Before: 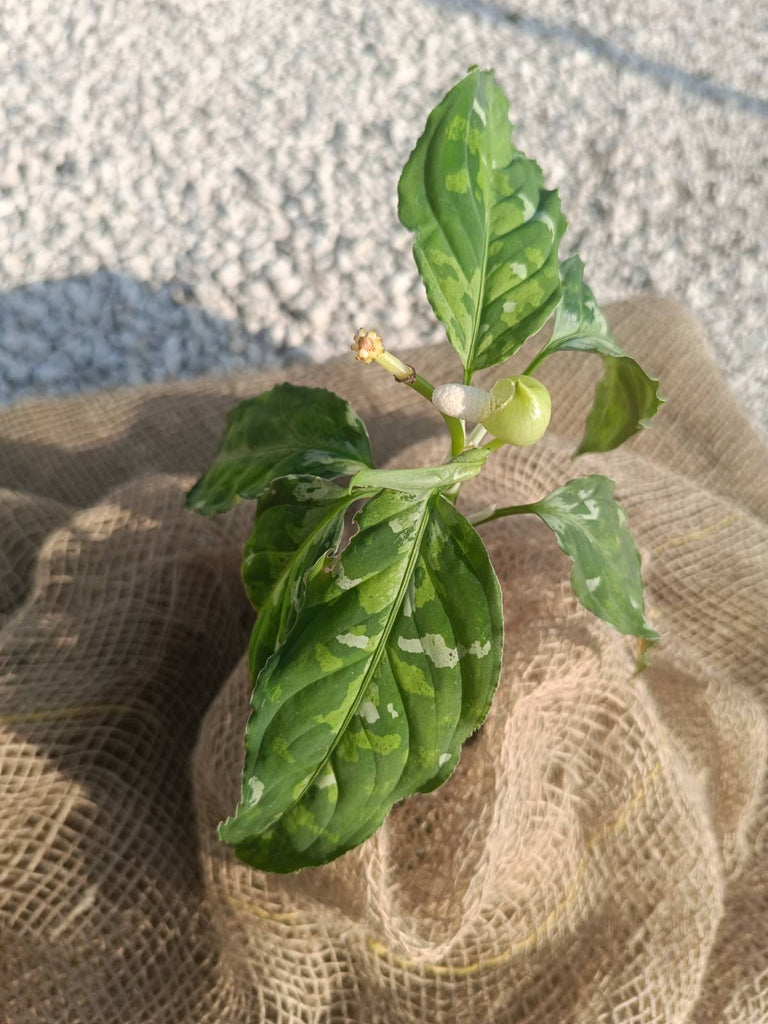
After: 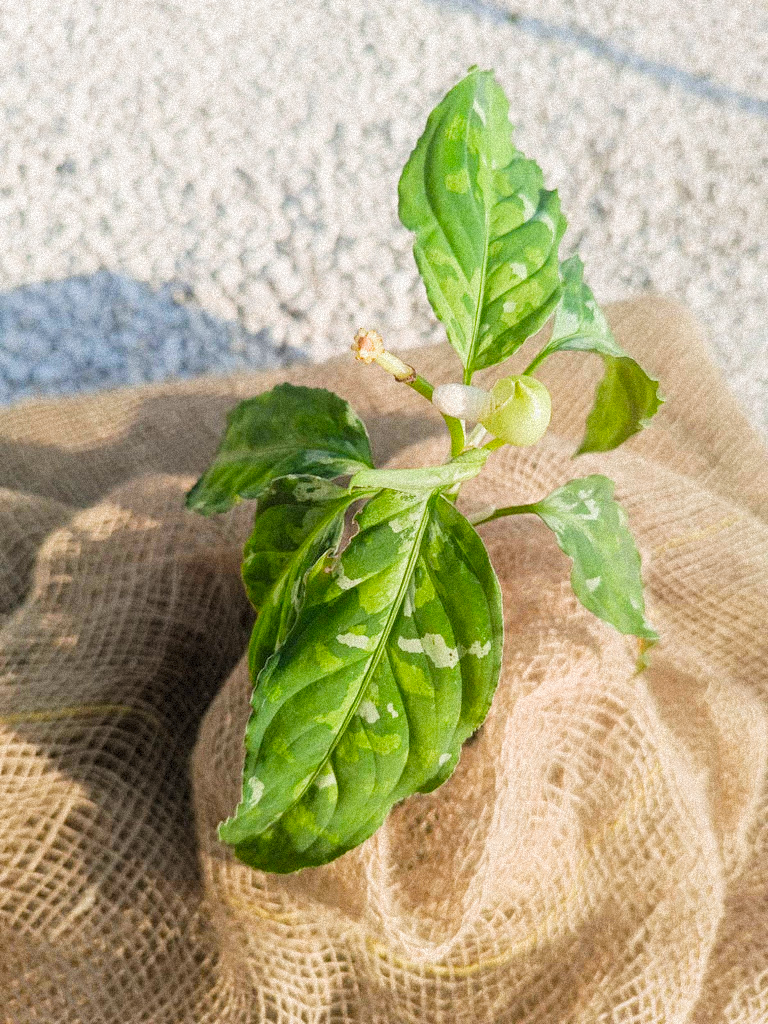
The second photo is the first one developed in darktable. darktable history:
filmic rgb: black relative exposure -7.75 EV, white relative exposure 4.4 EV, threshold 3 EV, hardness 3.76, latitude 38.11%, contrast 0.966, highlights saturation mix 10%, shadows ↔ highlights balance 4.59%, color science v4 (2020), enable highlight reconstruction true
exposure: black level correction 0, exposure 1 EV, compensate highlight preservation false
grain: coarseness 9.38 ISO, strength 34.99%, mid-tones bias 0%
